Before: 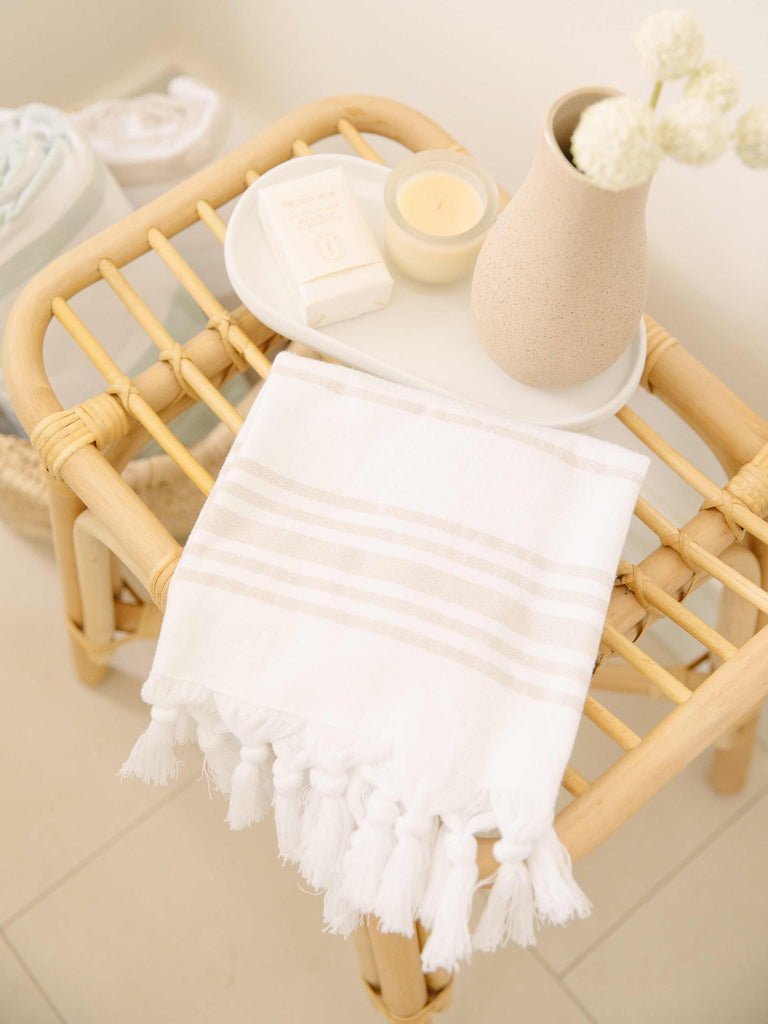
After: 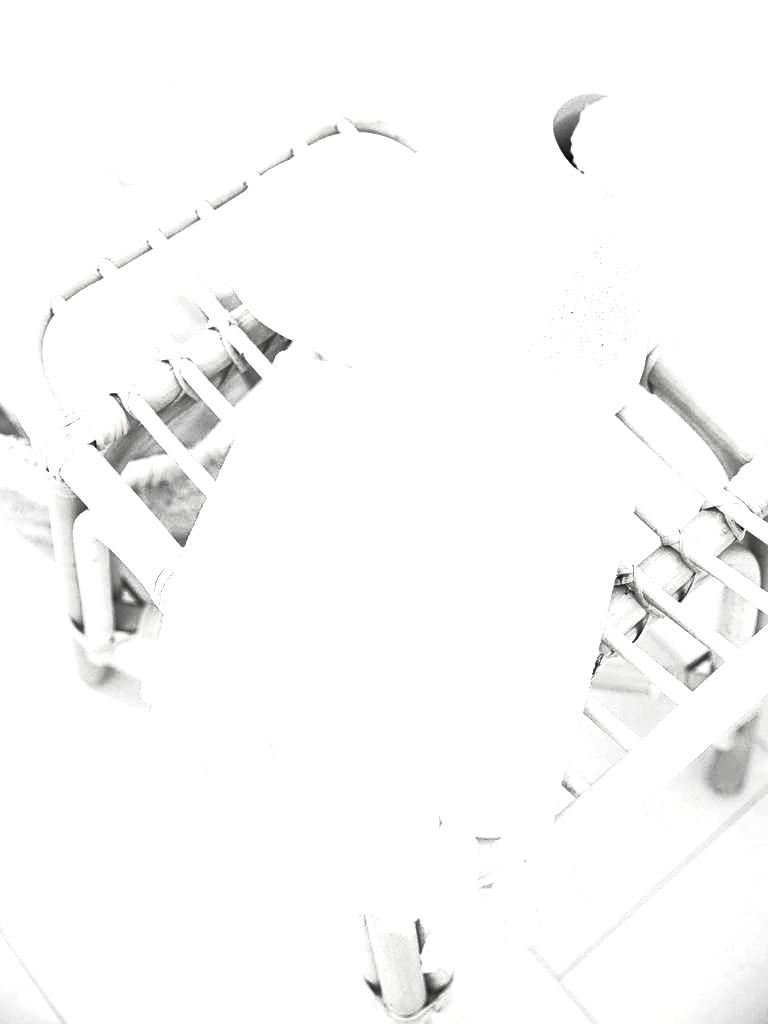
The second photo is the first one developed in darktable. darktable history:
sharpen: on, module defaults
exposure: exposure 0.578 EV, compensate highlight preservation false
contrast brightness saturation: saturation -0.99
base curve: curves: ch0 [(0, 0) (0.564, 0.291) (0.802, 0.731) (1, 1)]
contrast equalizer: octaves 7, y [[0.6 ×6], [0.55 ×6], [0 ×6], [0 ×6], [0 ×6]], mix -0.313
color balance rgb: highlights gain › chroma 0.214%, highlights gain › hue 330.7°, perceptual saturation grading › global saturation 20%, perceptual saturation grading › highlights -50.432%, perceptual saturation grading › shadows 30.522%, perceptual brilliance grading › global brilliance 14.624%, perceptual brilliance grading › shadows -34.337%, global vibrance 27.66%
